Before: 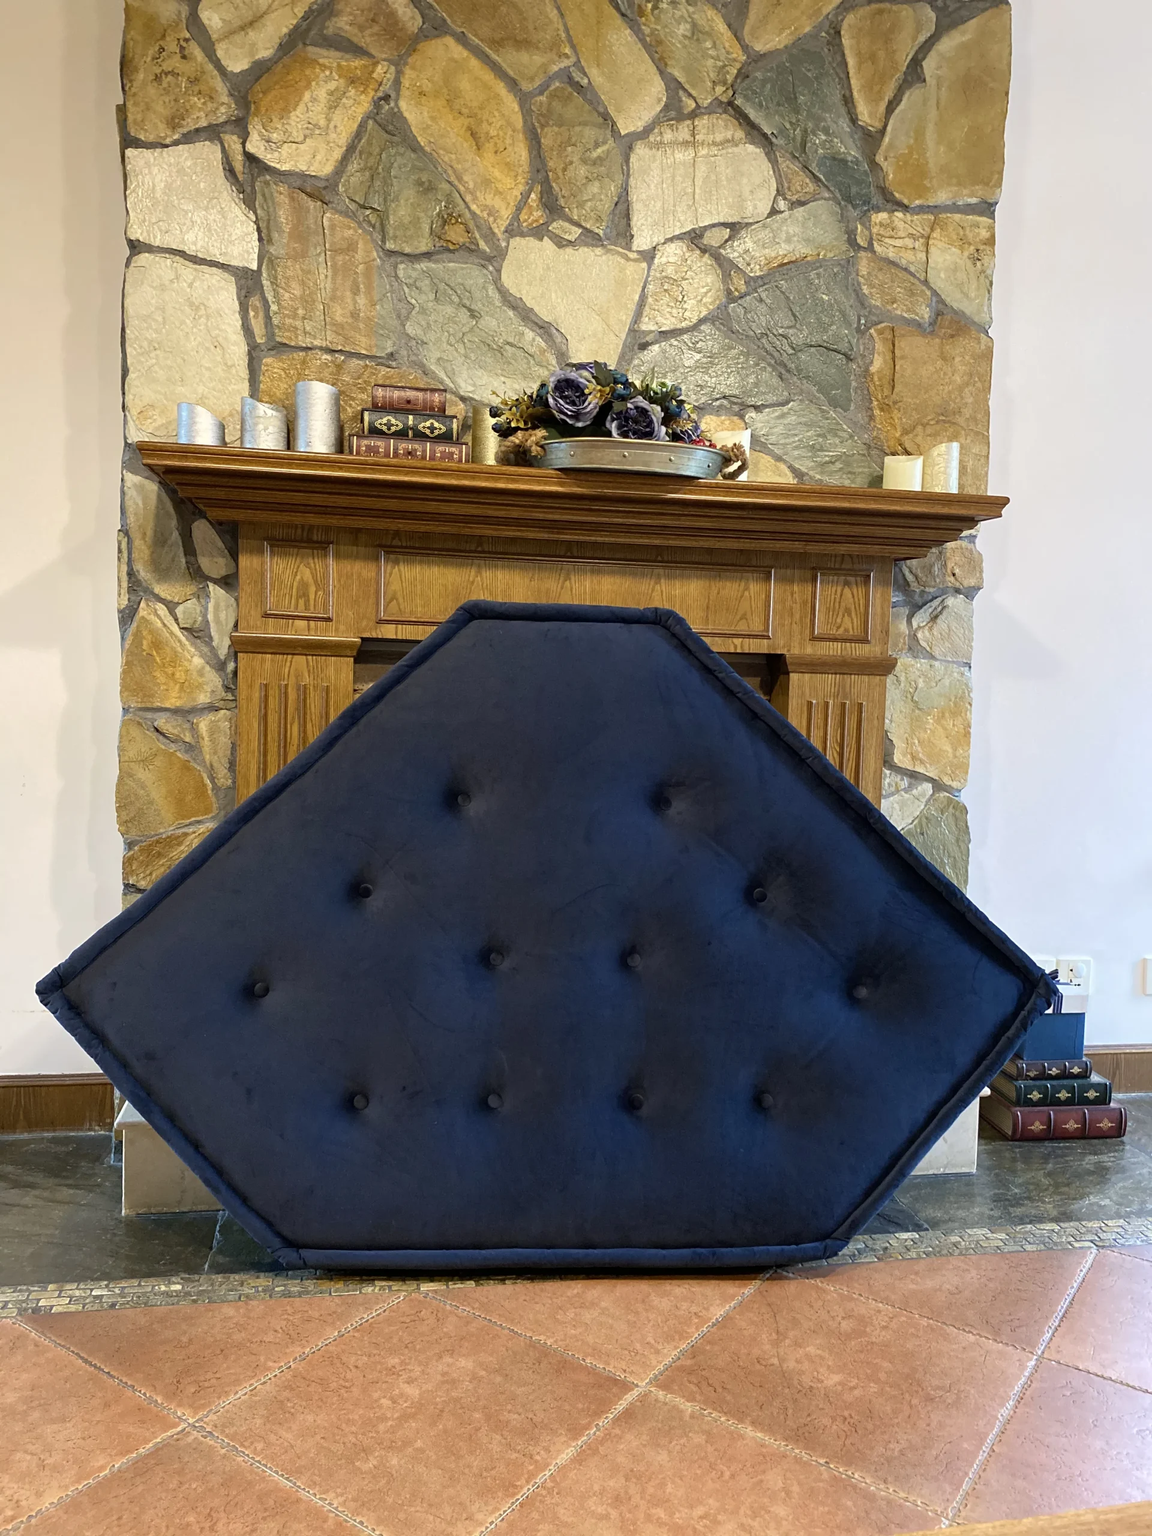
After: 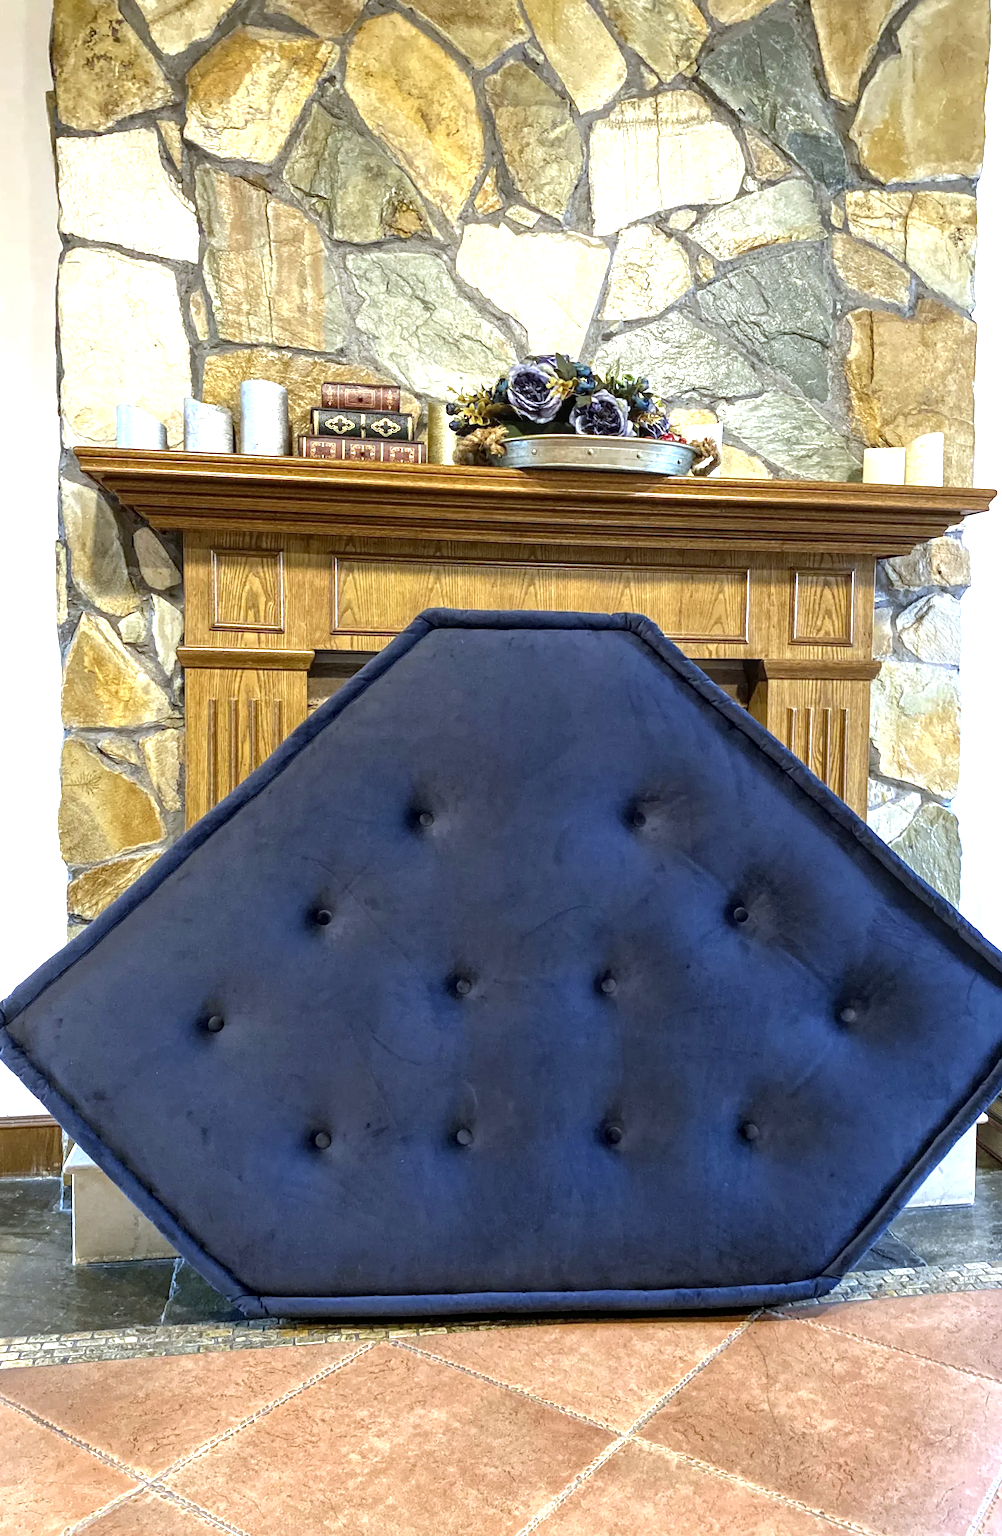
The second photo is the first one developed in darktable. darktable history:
crop and rotate: angle 1°, left 4.281%, top 0.642%, right 11.383%, bottom 2.486%
local contrast: highlights 35%, detail 135%
exposure: exposure 1 EV, compensate highlight preservation false
white balance: red 0.931, blue 1.11
